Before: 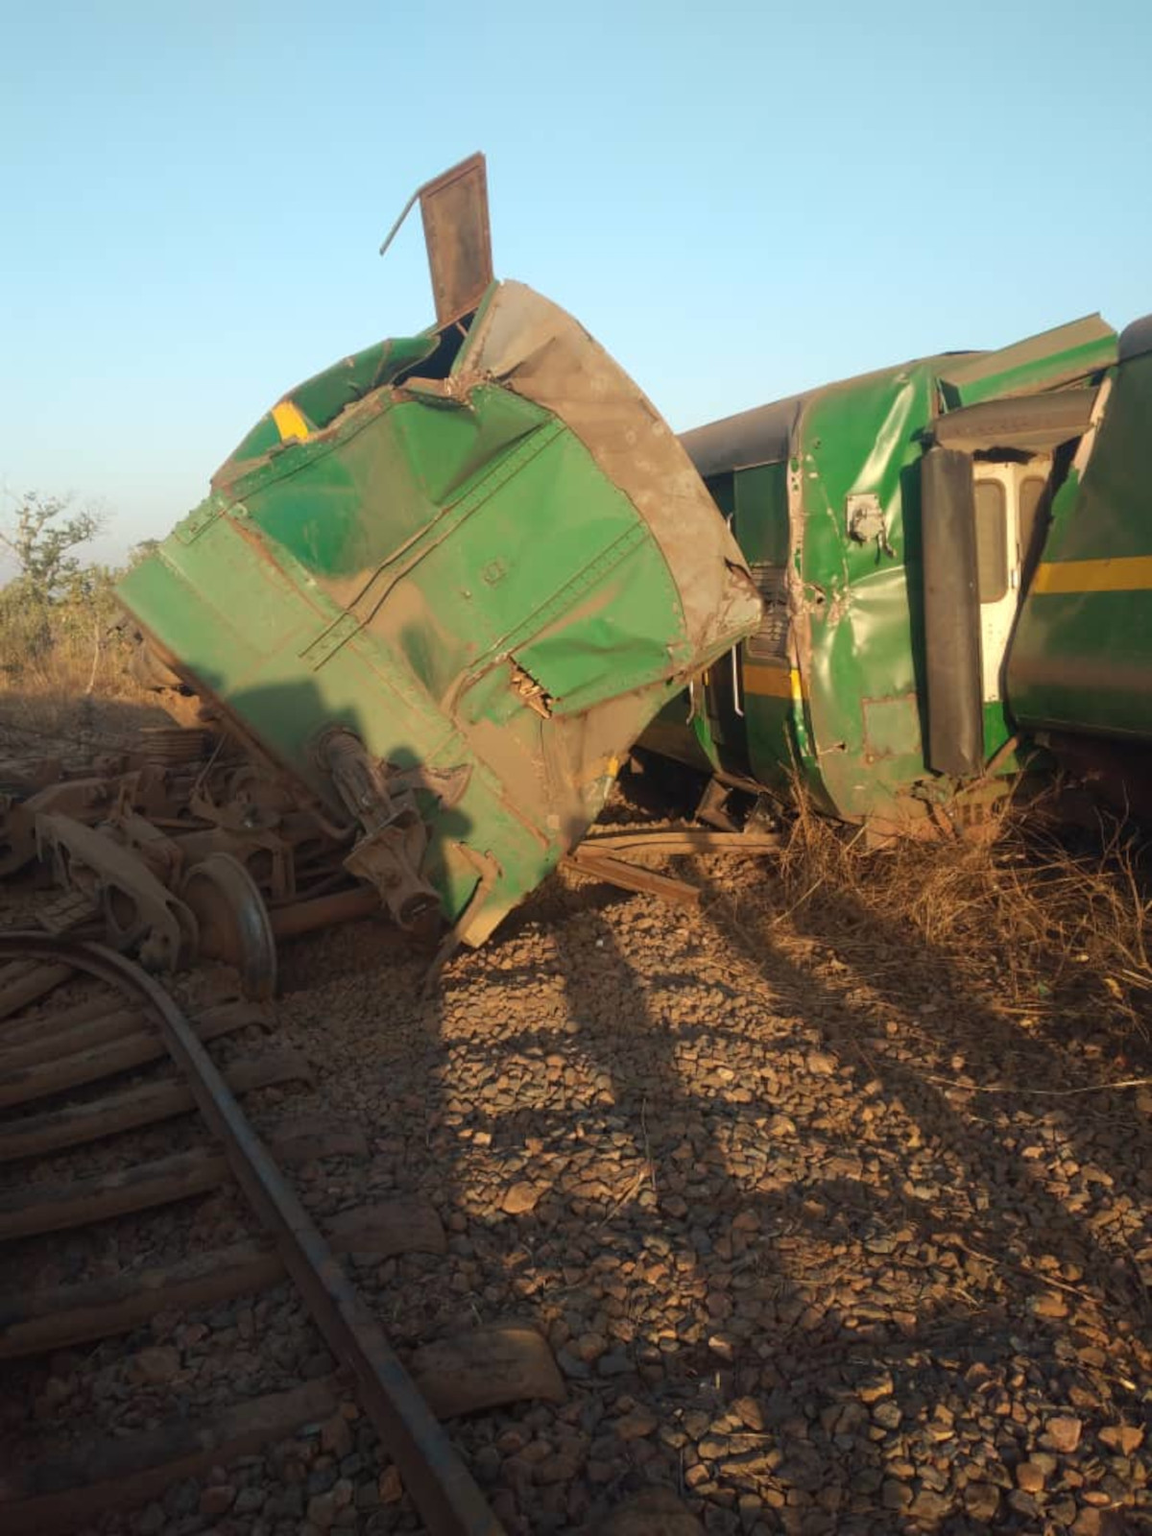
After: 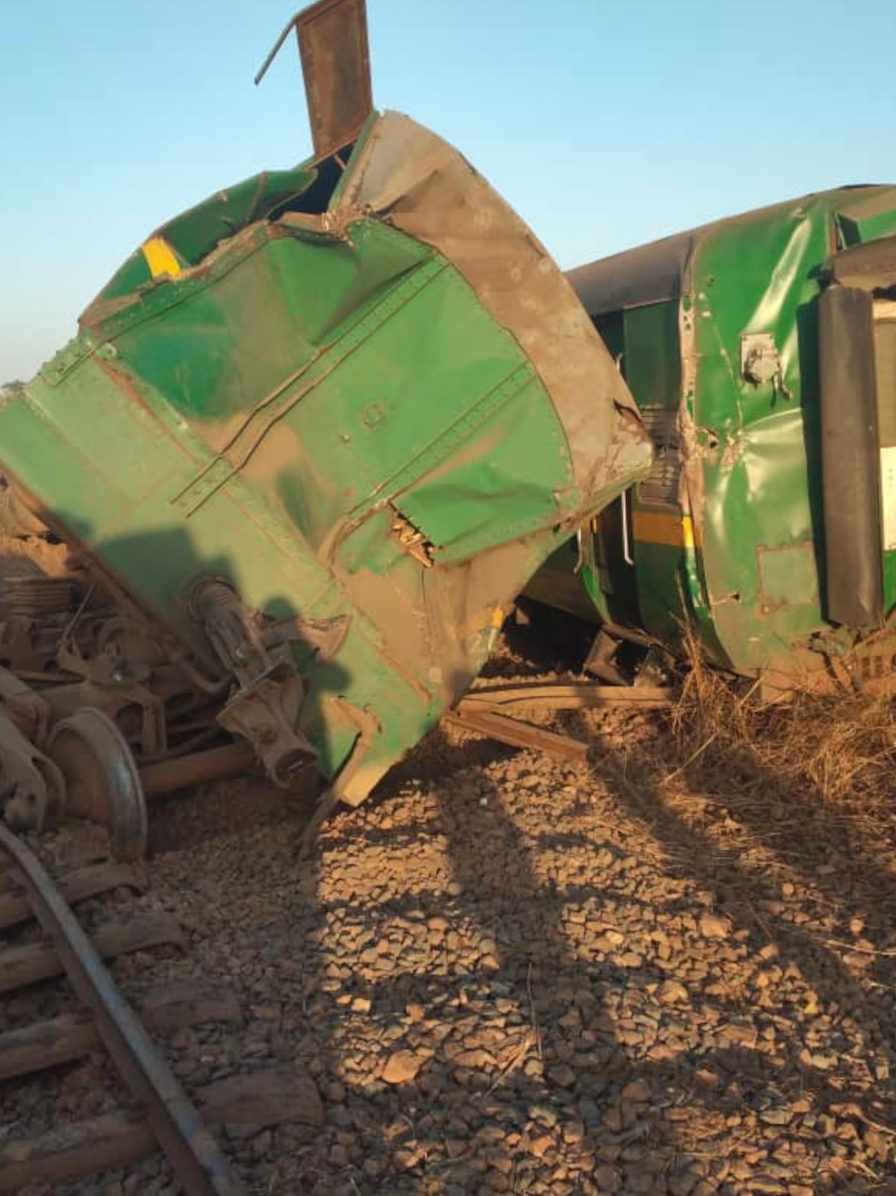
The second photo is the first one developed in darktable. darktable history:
shadows and highlights: soften with gaussian
crop and rotate: left 11.831%, top 11.346%, right 13.429%, bottom 13.899%
